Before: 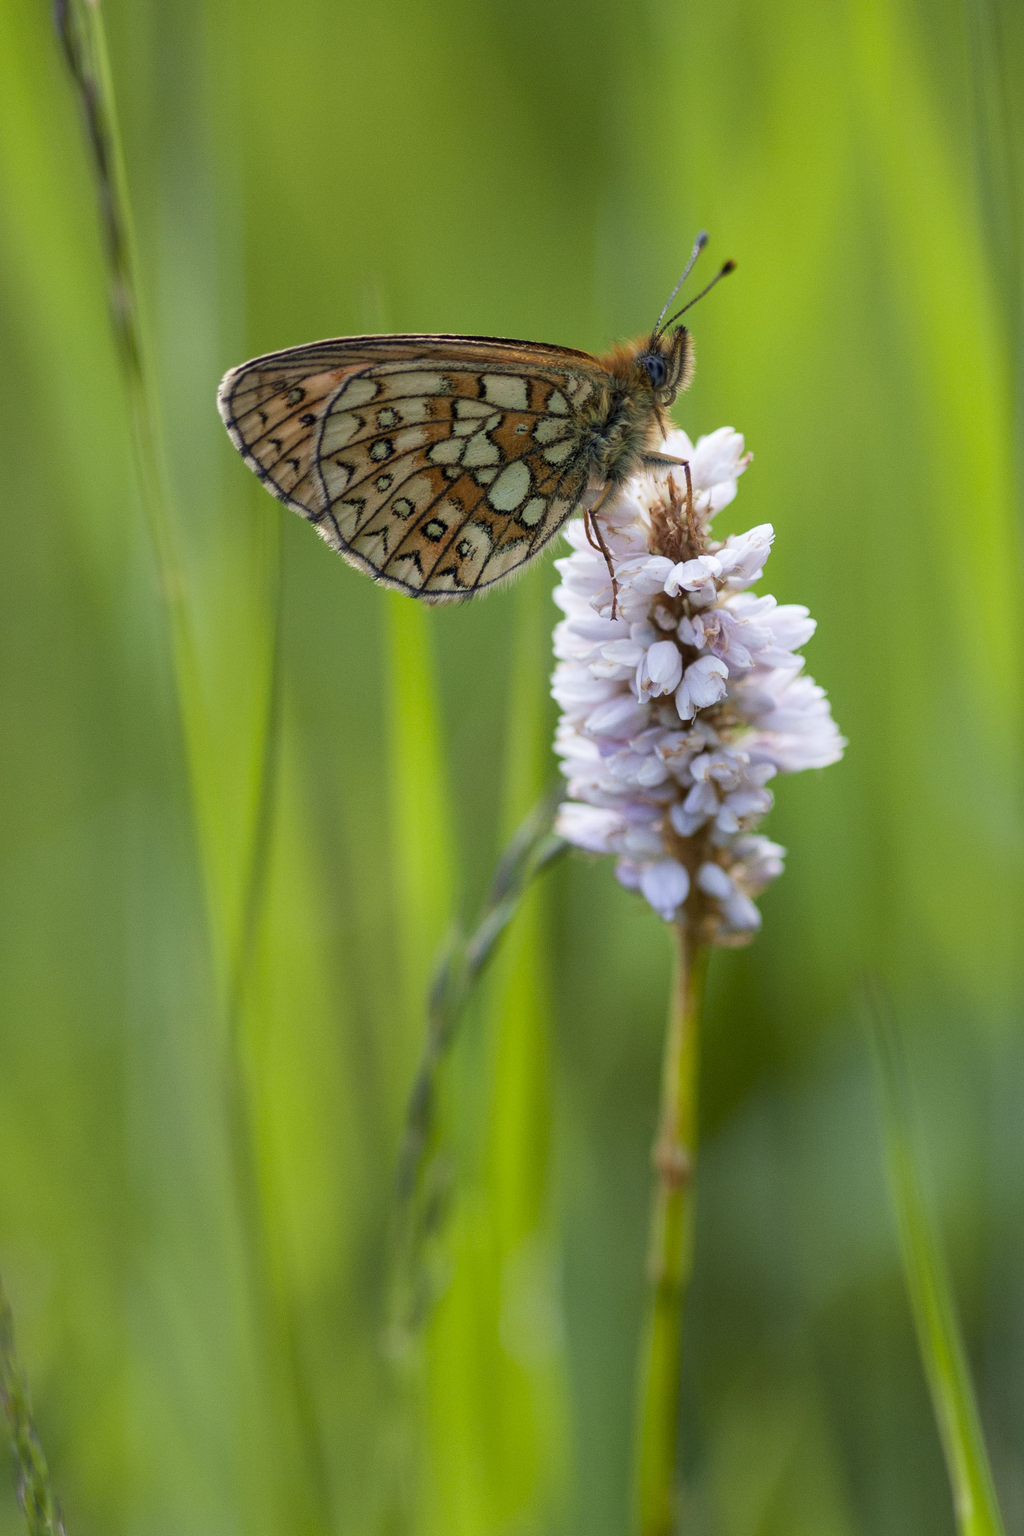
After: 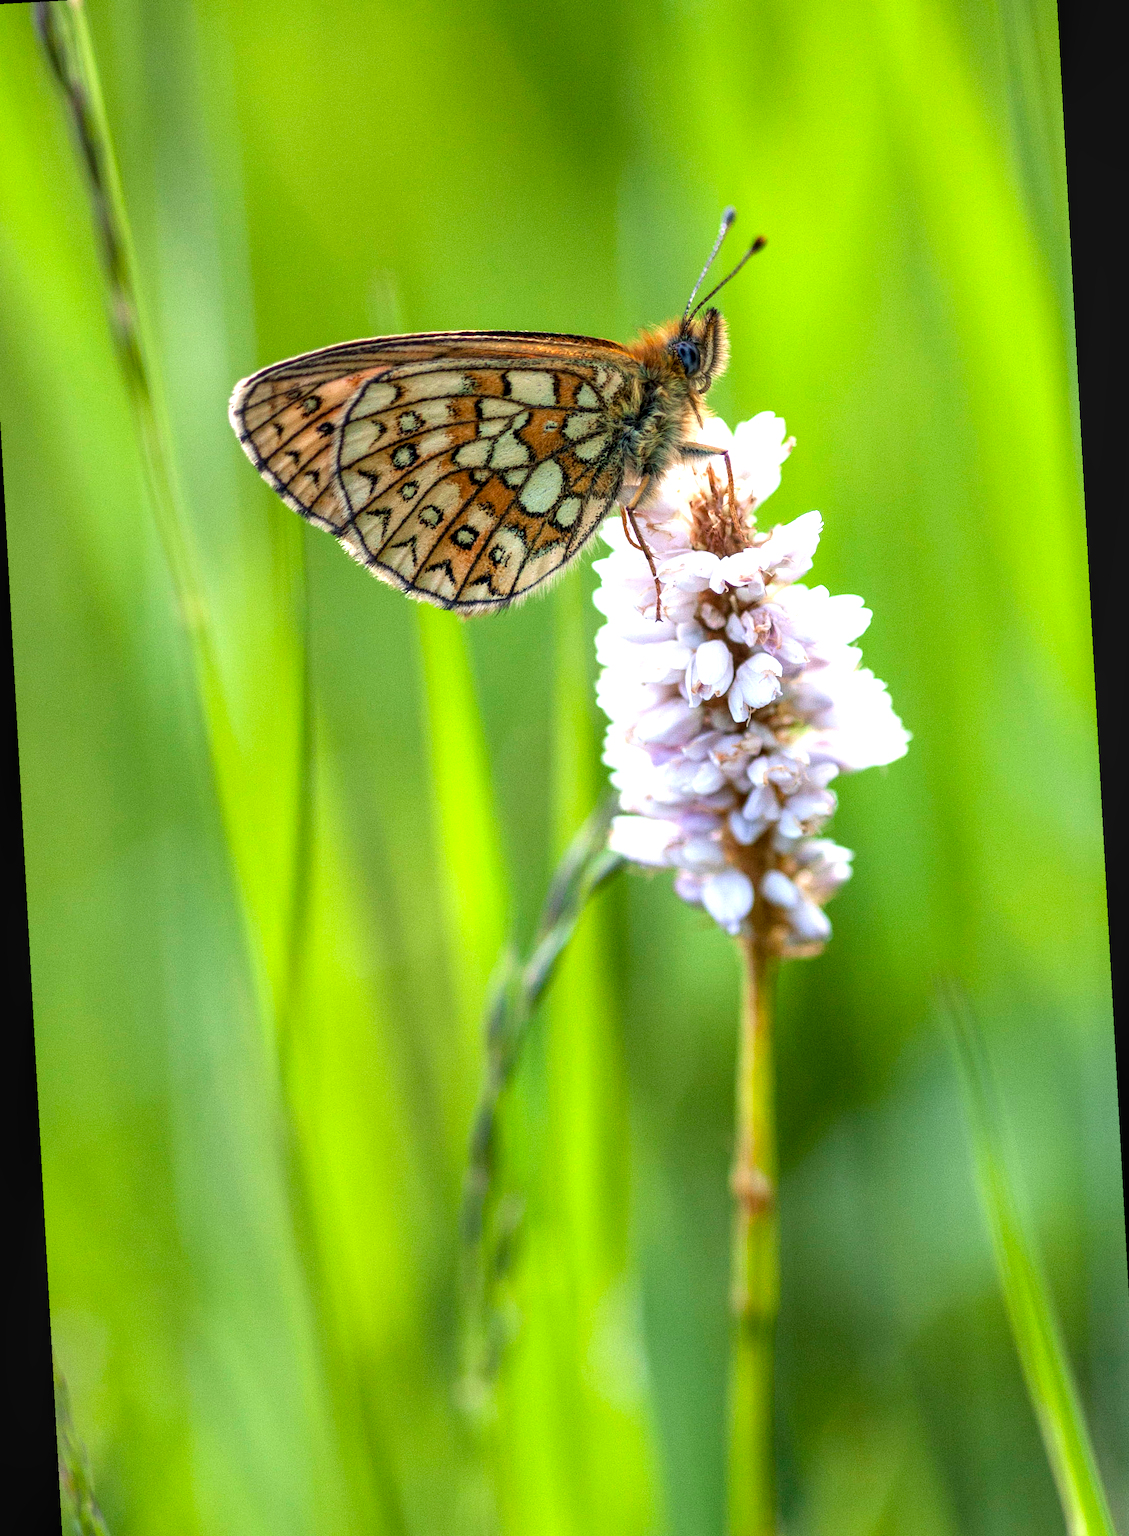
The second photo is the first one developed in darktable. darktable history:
crop: left 1.964%, top 3.251%, right 1.122%, bottom 4.933%
local contrast: detail 130%
rotate and perspective: rotation -3.18°, automatic cropping off
exposure: black level correction 0, exposure 1 EV, compensate exposure bias true, compensate highlight preservation false
contrast brightness saturation: contrast 0.04, saturation 0.07
